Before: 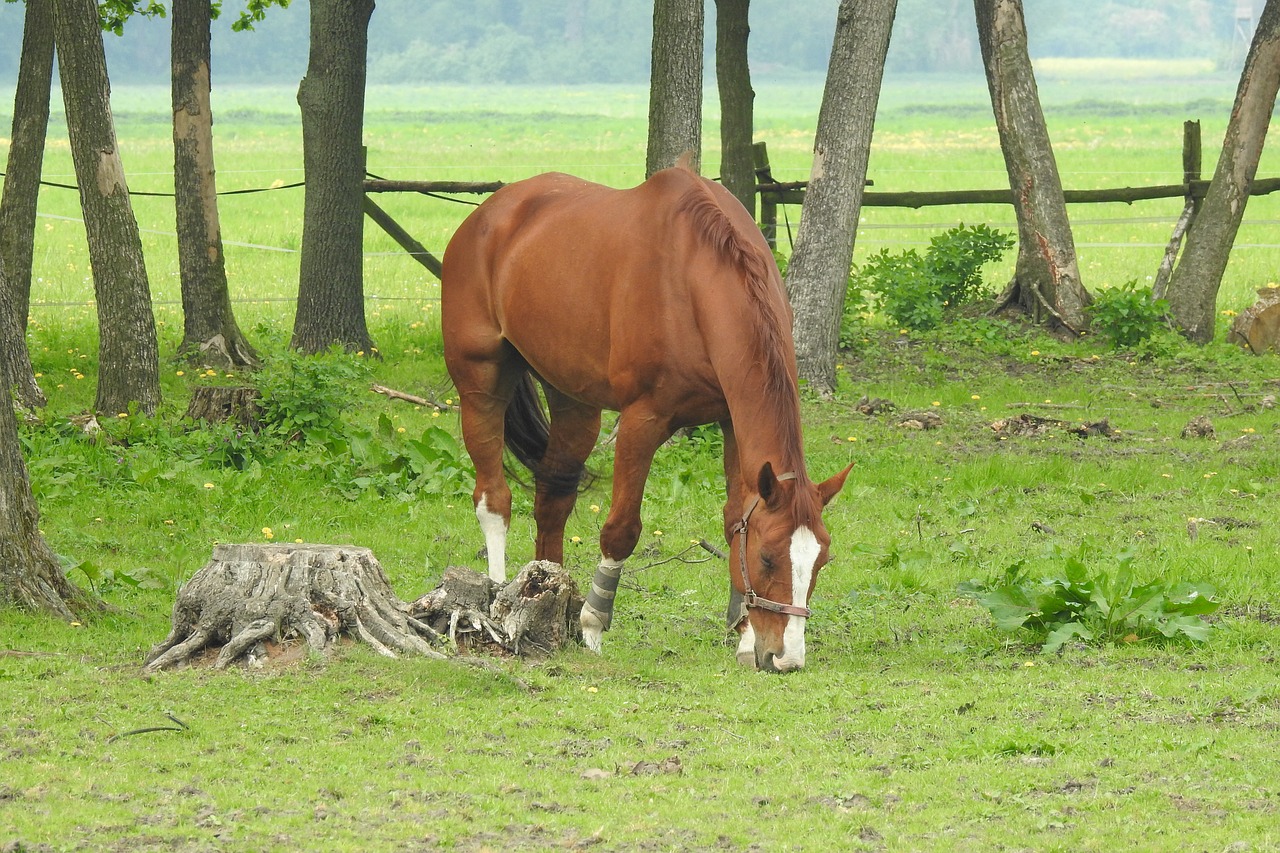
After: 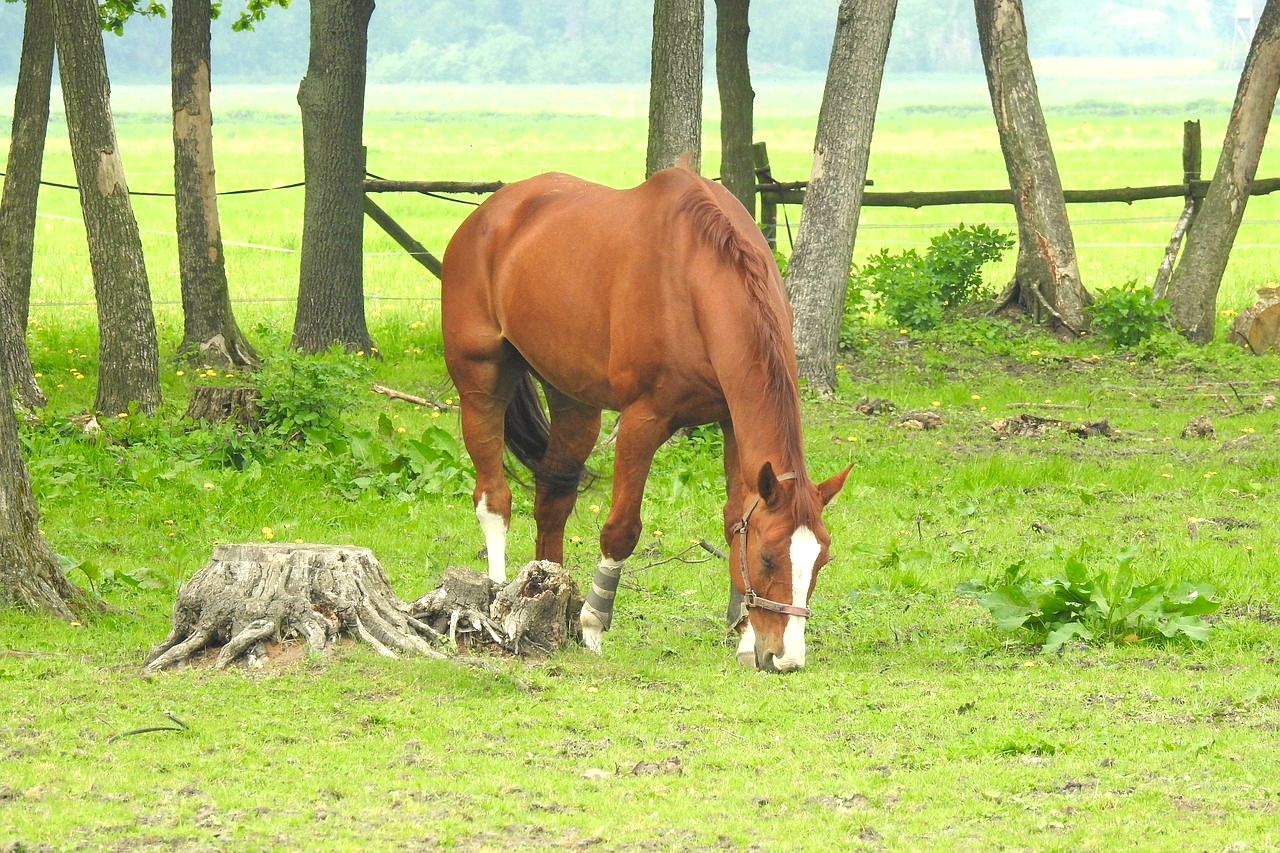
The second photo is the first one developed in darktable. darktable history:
exposure: black level correction 0.001, exposure 0.499 EV, compensate exposure bias true, compensate highlight preservation false
color correction: highlights a* 0.731, highlights b* 2.86, saturation 1.06
levels: mode automatic, levels [0, 0.492, 0.984]
